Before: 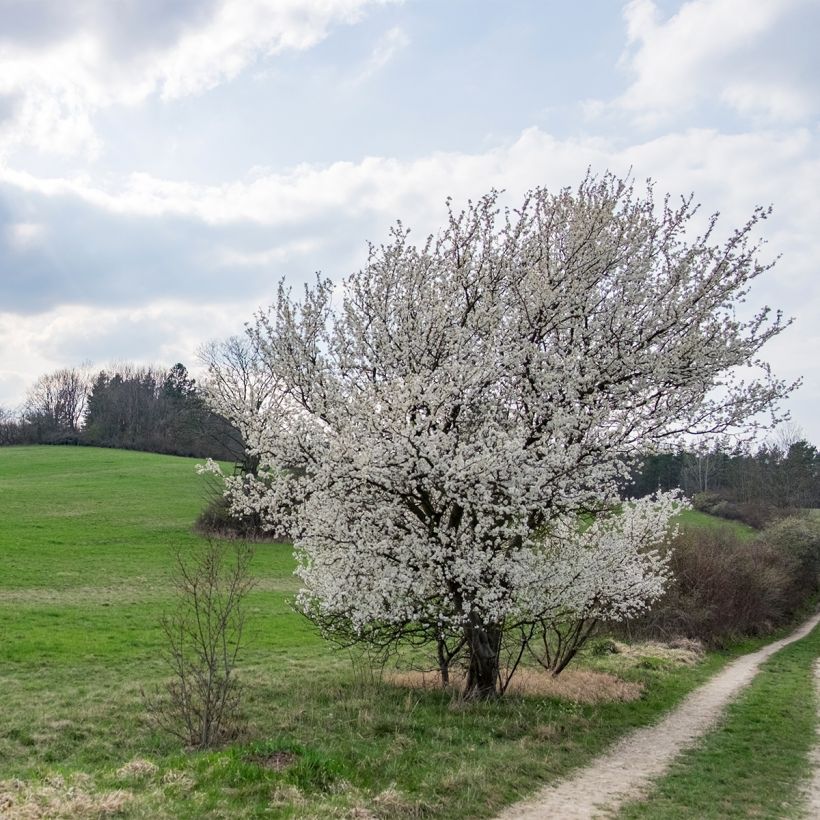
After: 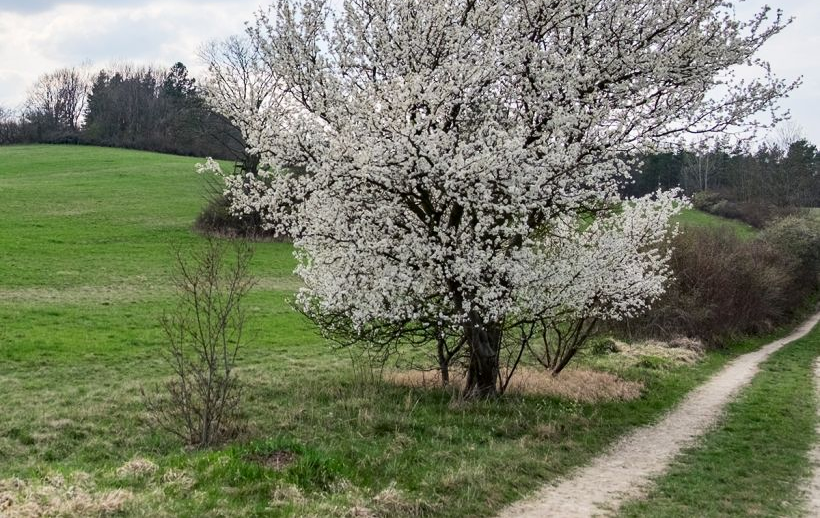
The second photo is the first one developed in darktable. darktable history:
crop and rotate: top 36.804%
contrast brightness saturation: contrast 0.145
